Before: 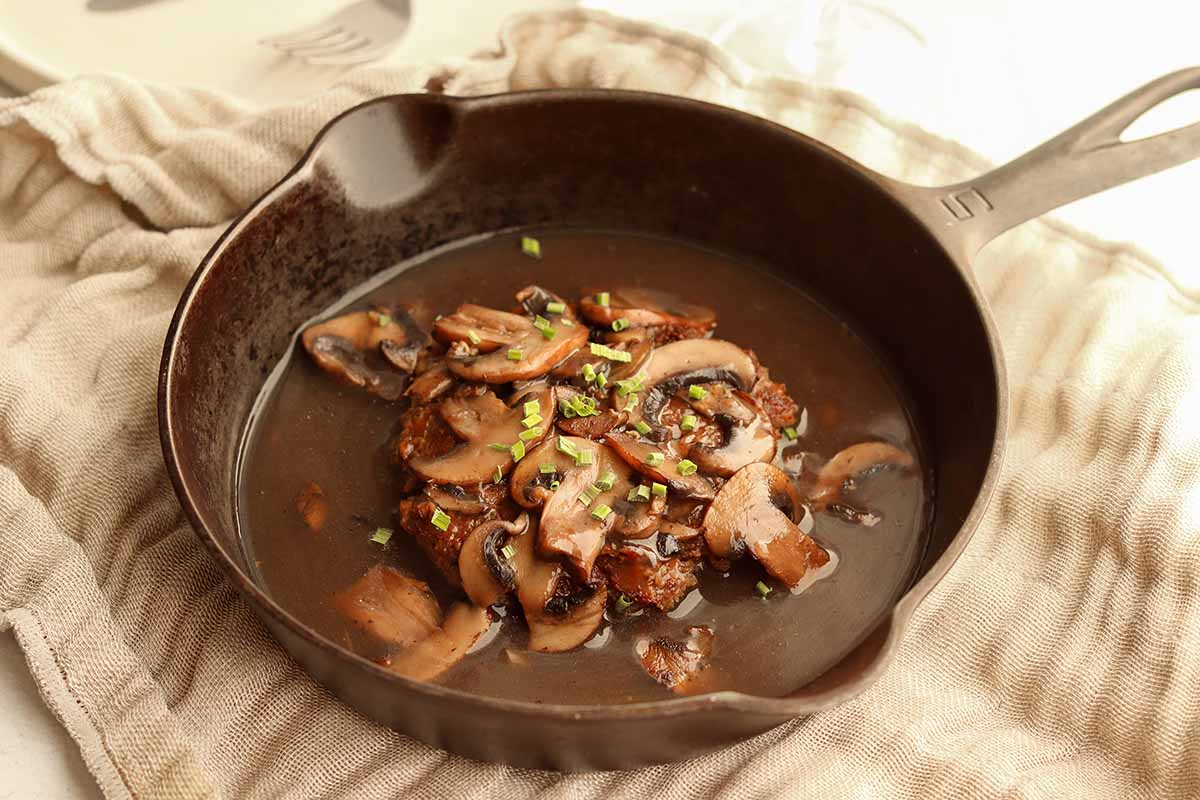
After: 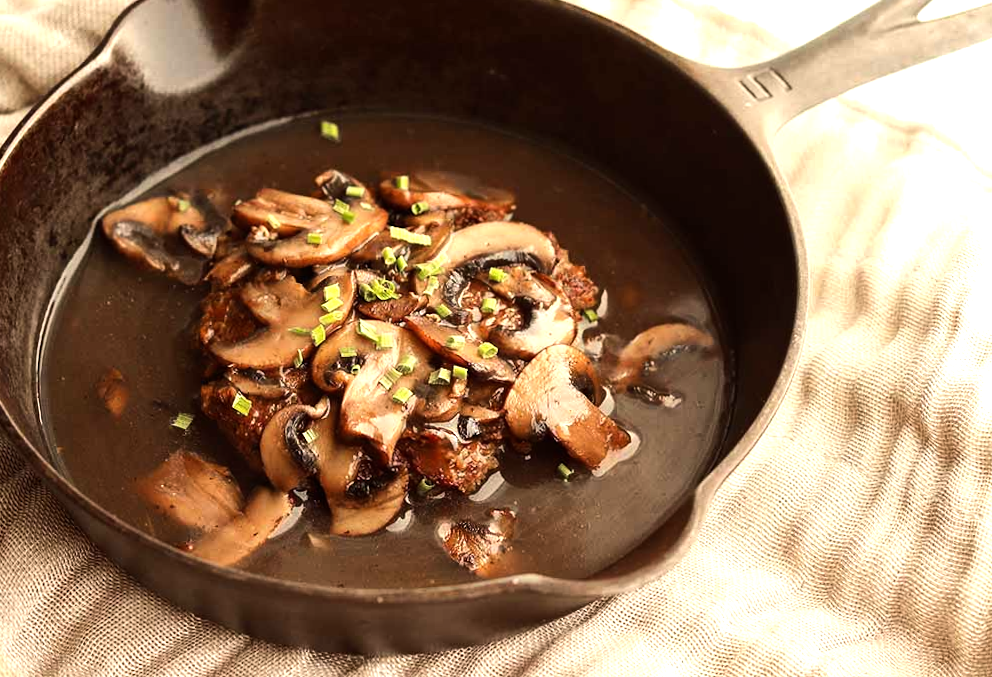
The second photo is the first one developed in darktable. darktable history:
tone equalizer: -8 EV -0.75 EV, -7 EV -0.7 EV, -6 EV -0.6 EV, -5 EV -0.4 EV, -3 EV 0.4 EV, -2 EV 0.6 EV, -1 EV 0.7 EV, +0 EV 0.75 EV, edges refinement/feathering 500, mask exposure compensation -1.57 EV, preserve details no
crop: left 16.315%, top 14.246%
rotate and perspective: rotation -0.45°, automatic cropping original format, crop left 0.008, crop right 0.992, crop top 0.012, crop bottom 0.988
